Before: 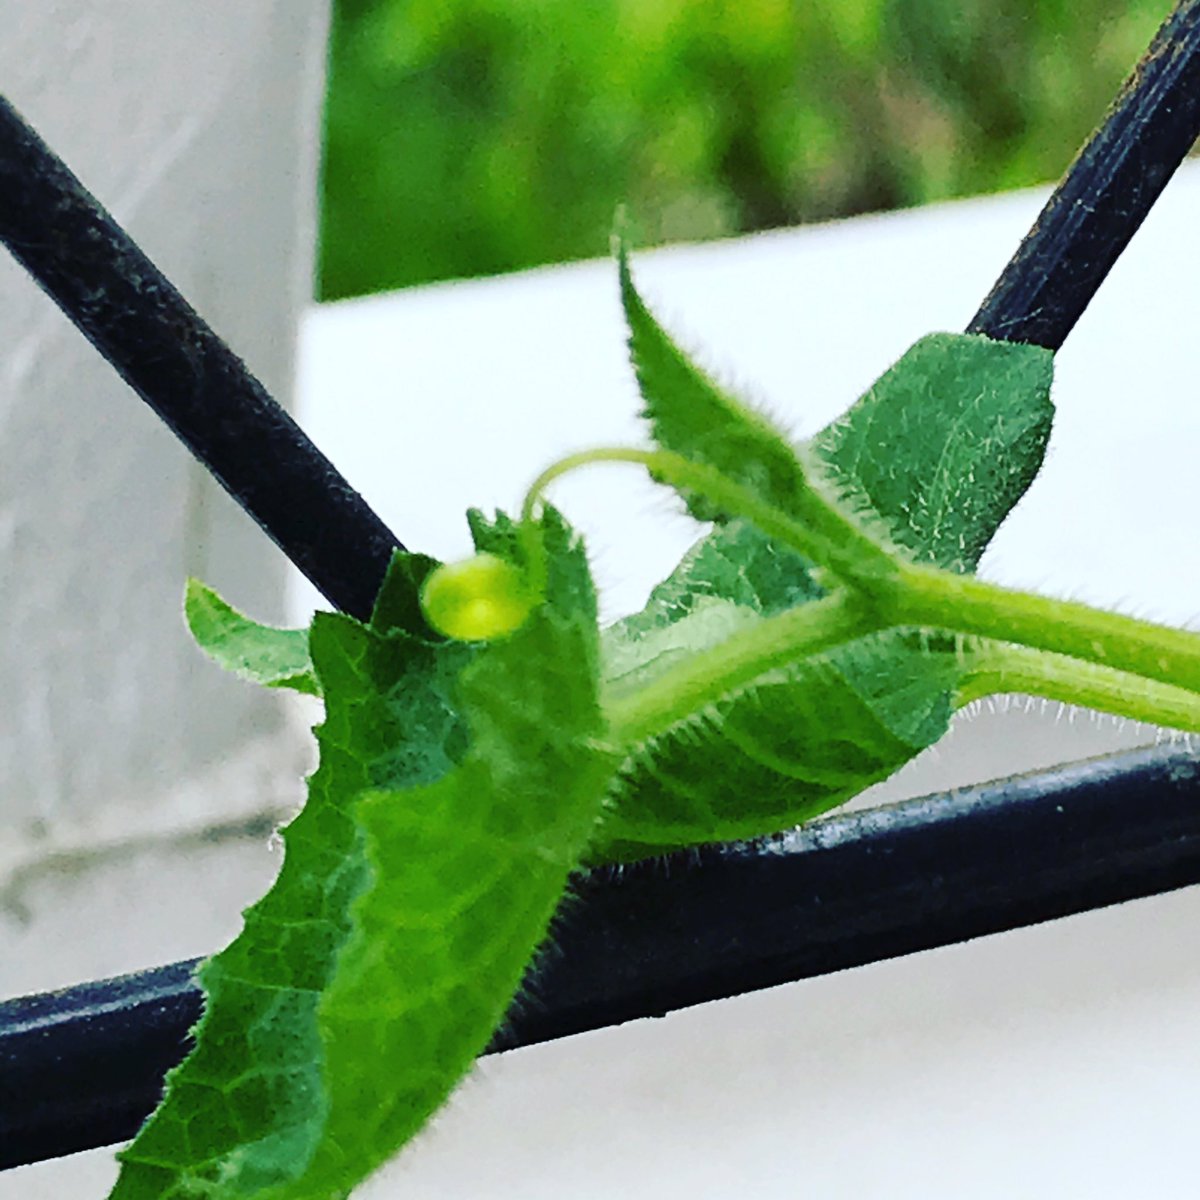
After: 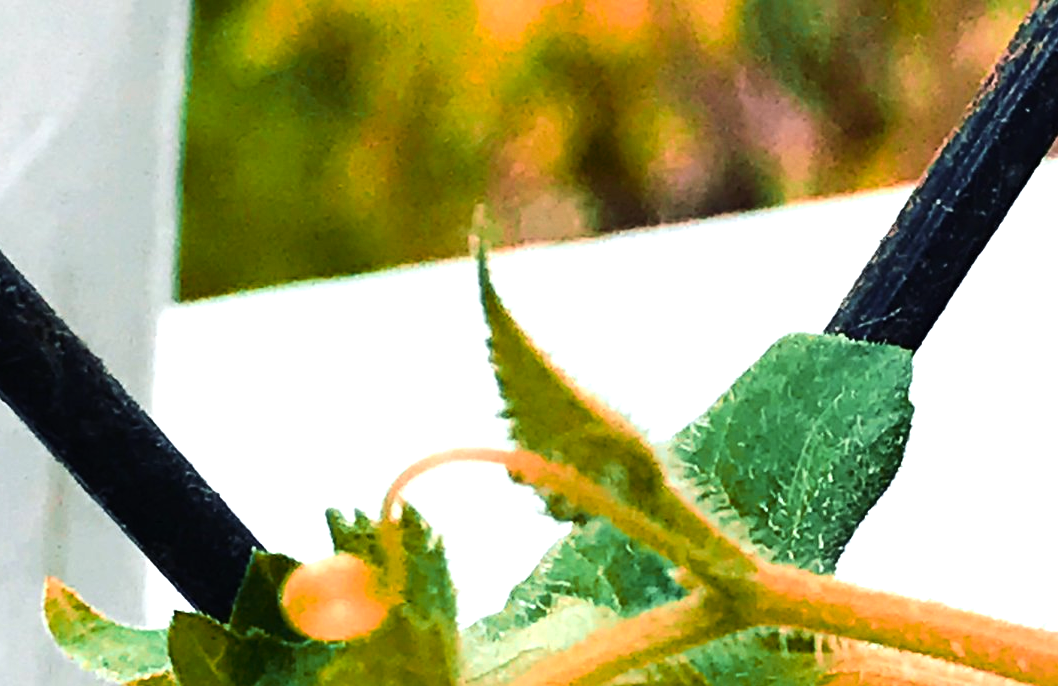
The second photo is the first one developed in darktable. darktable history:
crop and rotate: left 11.812%, bottom 42.776%
tone equalizer: -8 EV -0.75 EV, -7 EV -0.7 EV, -6 EV -0.6 EV, -5 EV -0.4 EV, -3 EV 0.4 EV, -2 EV 0.6 EV, -1 EV 0.7 EV, +0 EV 0.75 EV, edges refinement/feathering 500, mask exposure compensation -1.57 EV, preserve details no
color zones: curves: ch2 [(0, 0.5) (0.084, 0.497) (0.323, 0.335) (0.4, 0.497) (1, 0.5)], process mode strong
